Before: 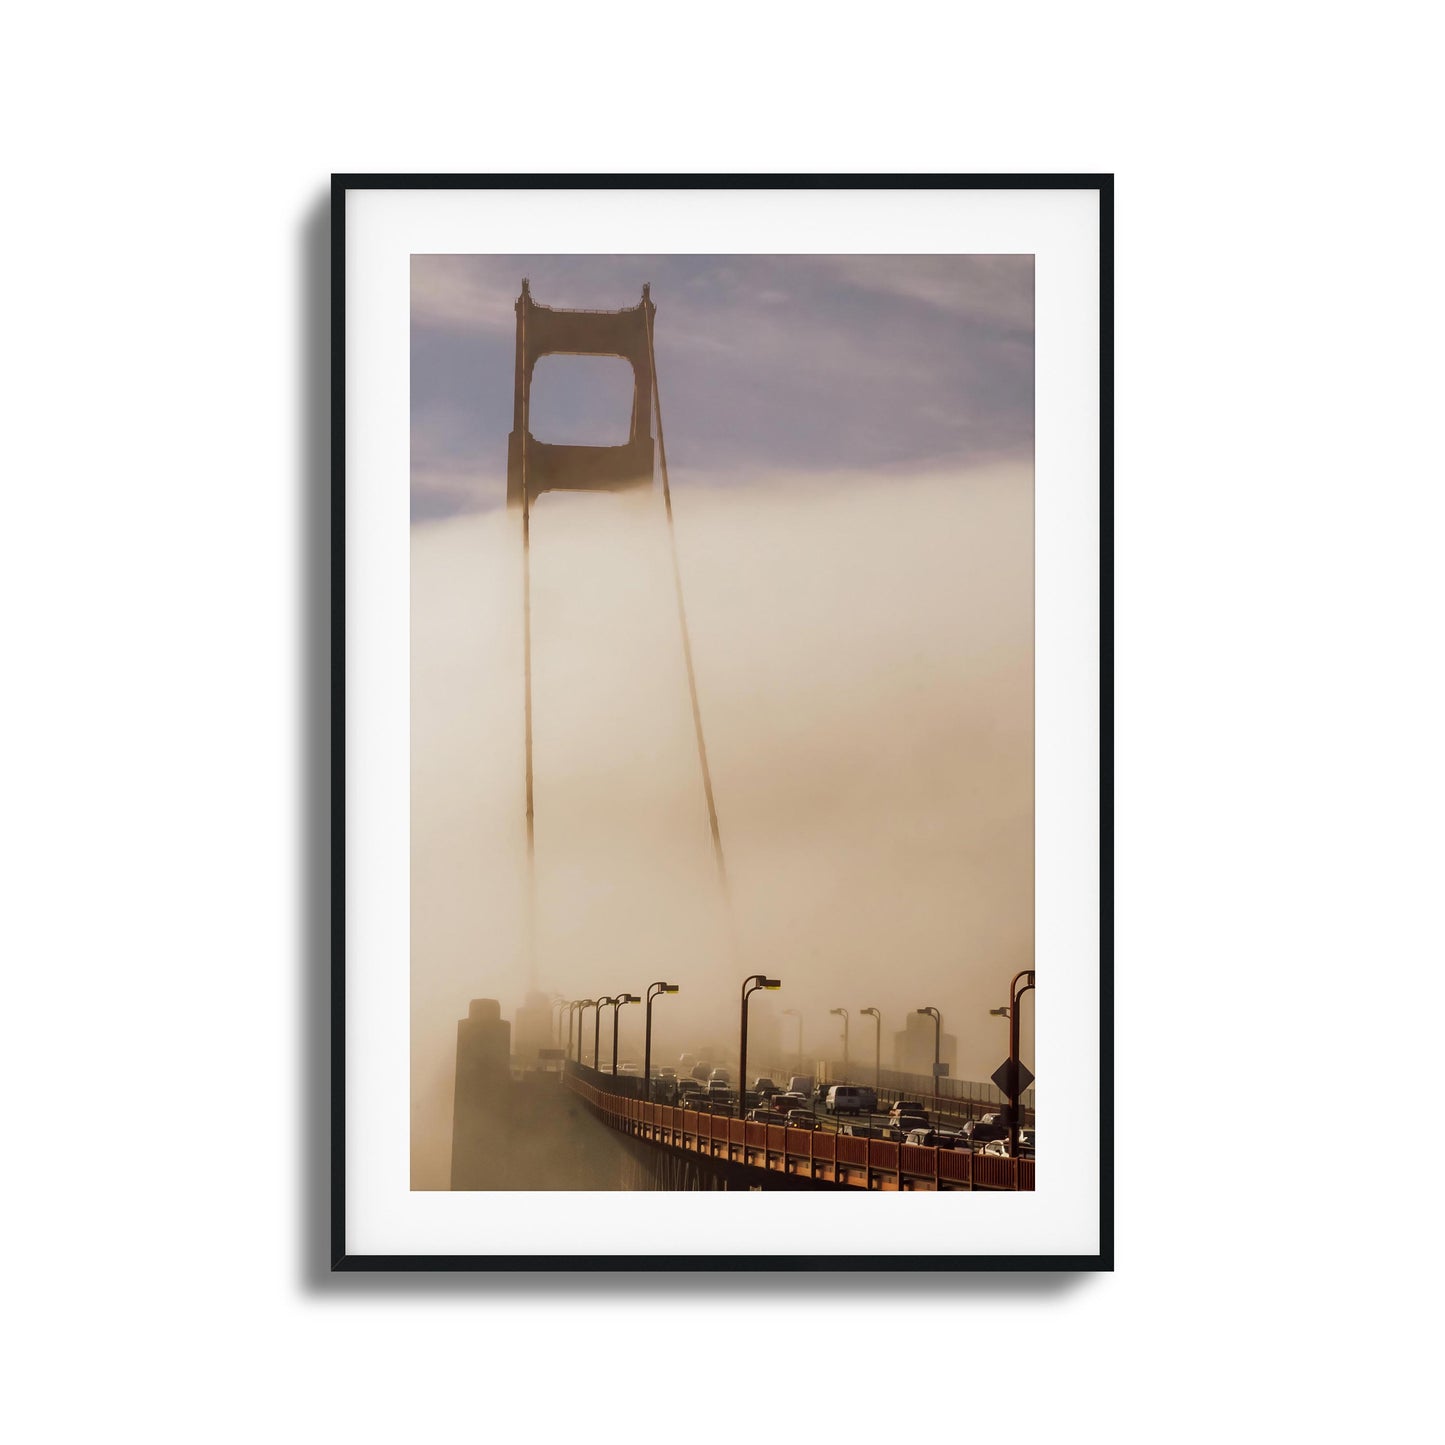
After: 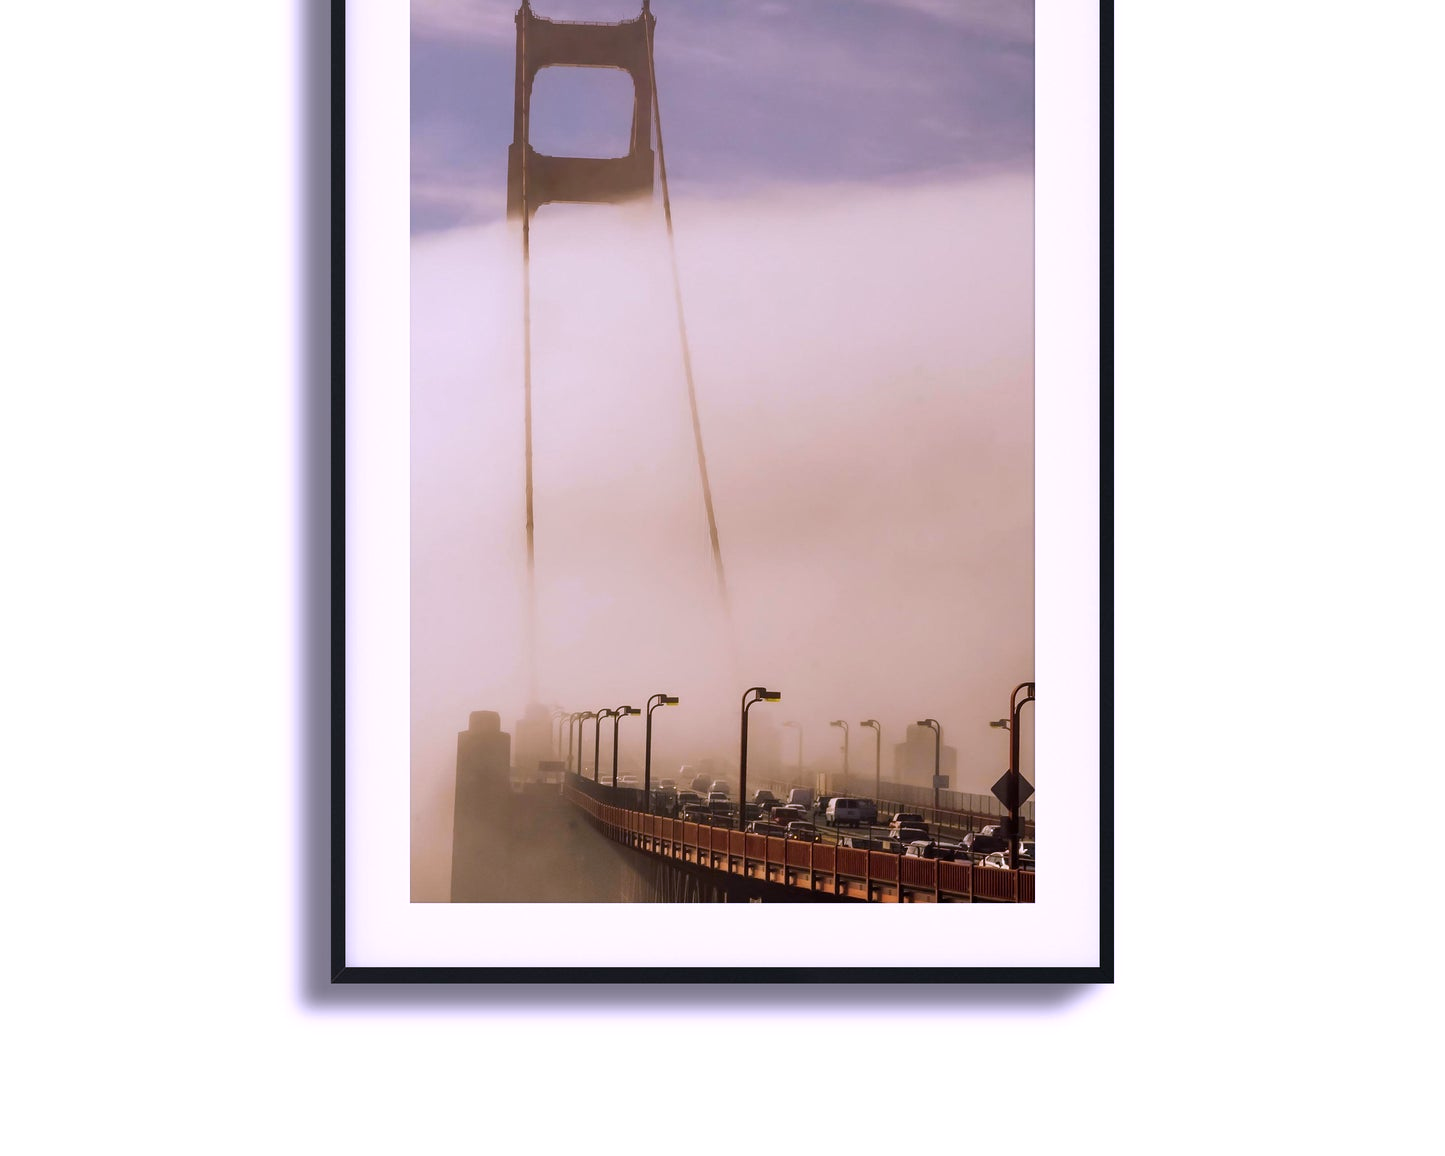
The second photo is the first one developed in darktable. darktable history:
white balance: red 1.042, blue 1.17
crop and rotate: top 19.998%
